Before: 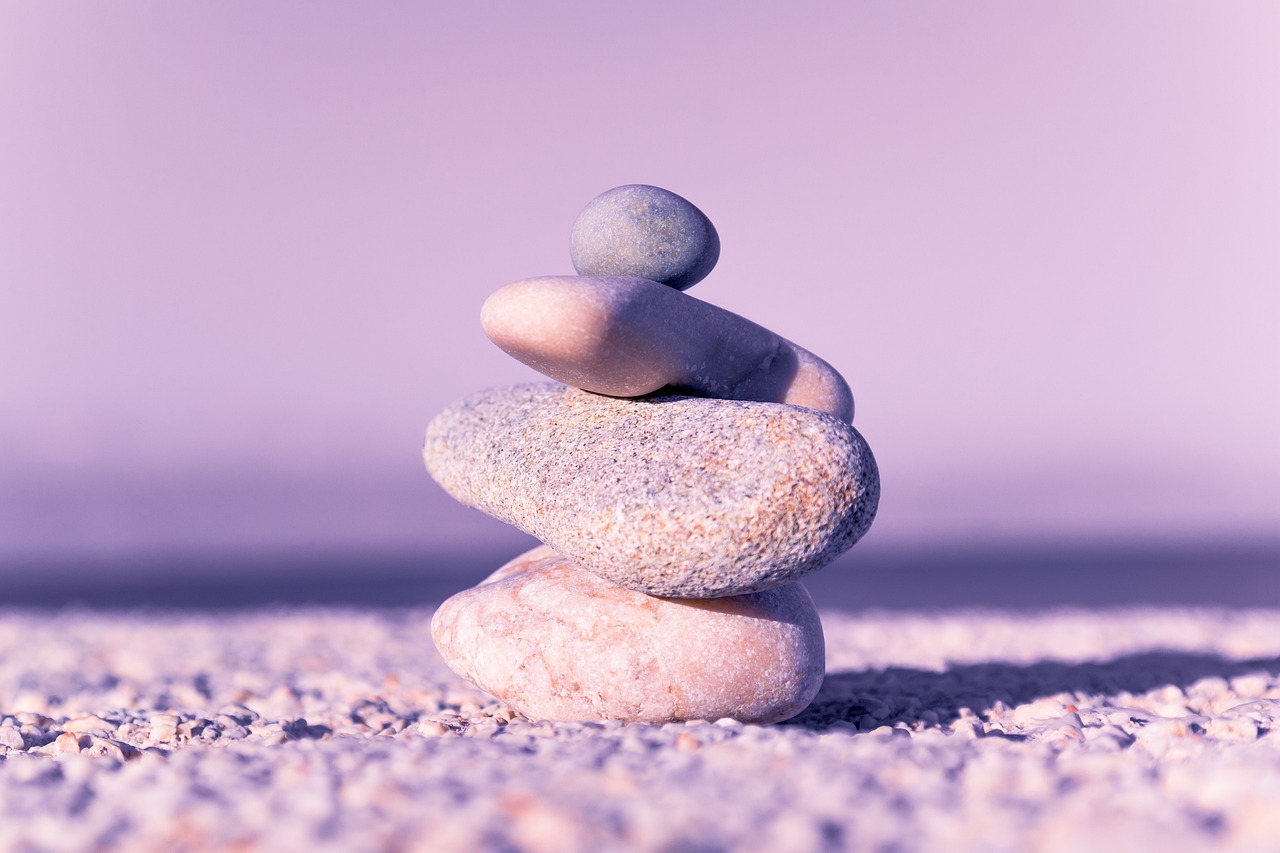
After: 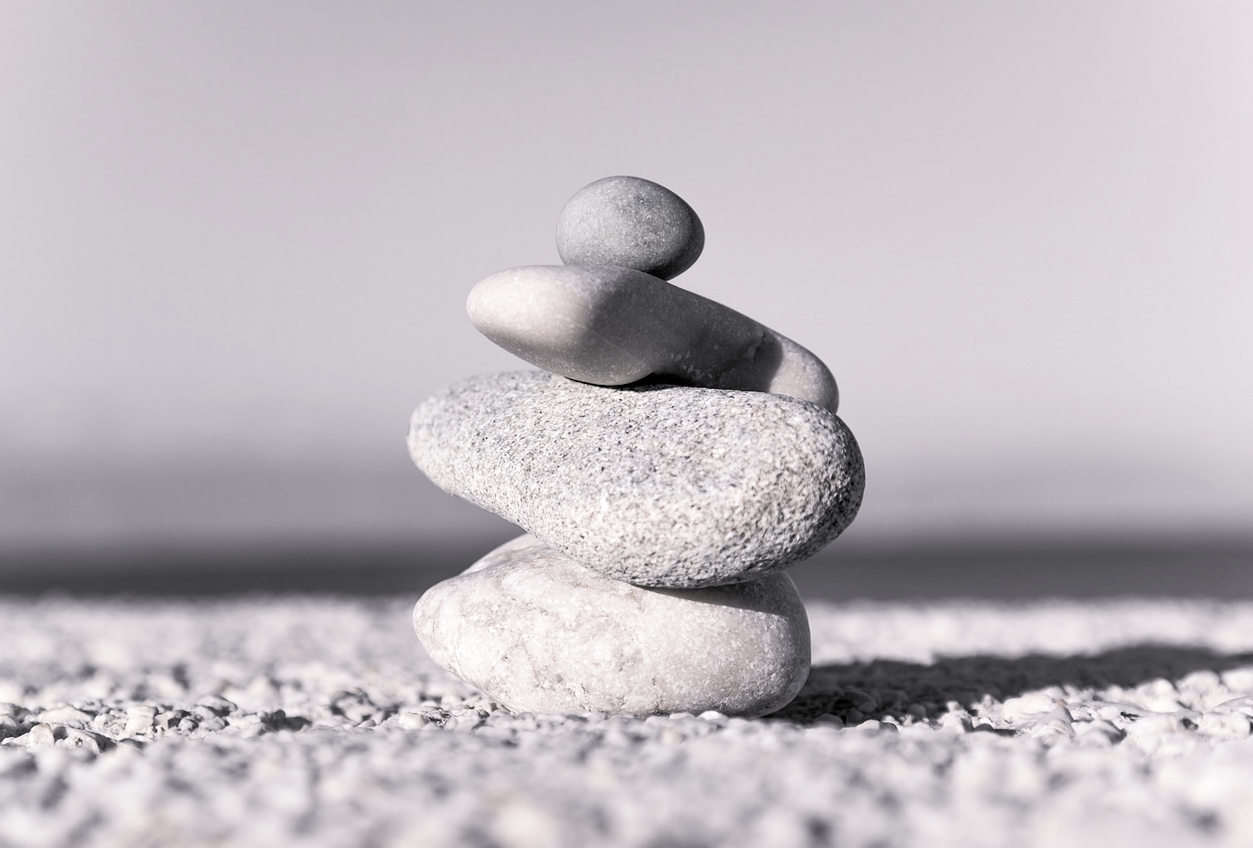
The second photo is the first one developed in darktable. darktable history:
rotate and perspective: rotation 0.226°, lens shift (vertical) -0.042, crop left 0.023, crop right 0.982, crop top 0.006, crop bottom 0.994
exposure: black level correction -0.025, exposure -0.117 EV, compensate highlight preservation false
levels: mode automatic, black 0.023%, white 99.97%, levels [0.062, 0.494, 0.925]
contrast brightness saturation: contrast -0.32, brightness 0.75, saturation -0.78
